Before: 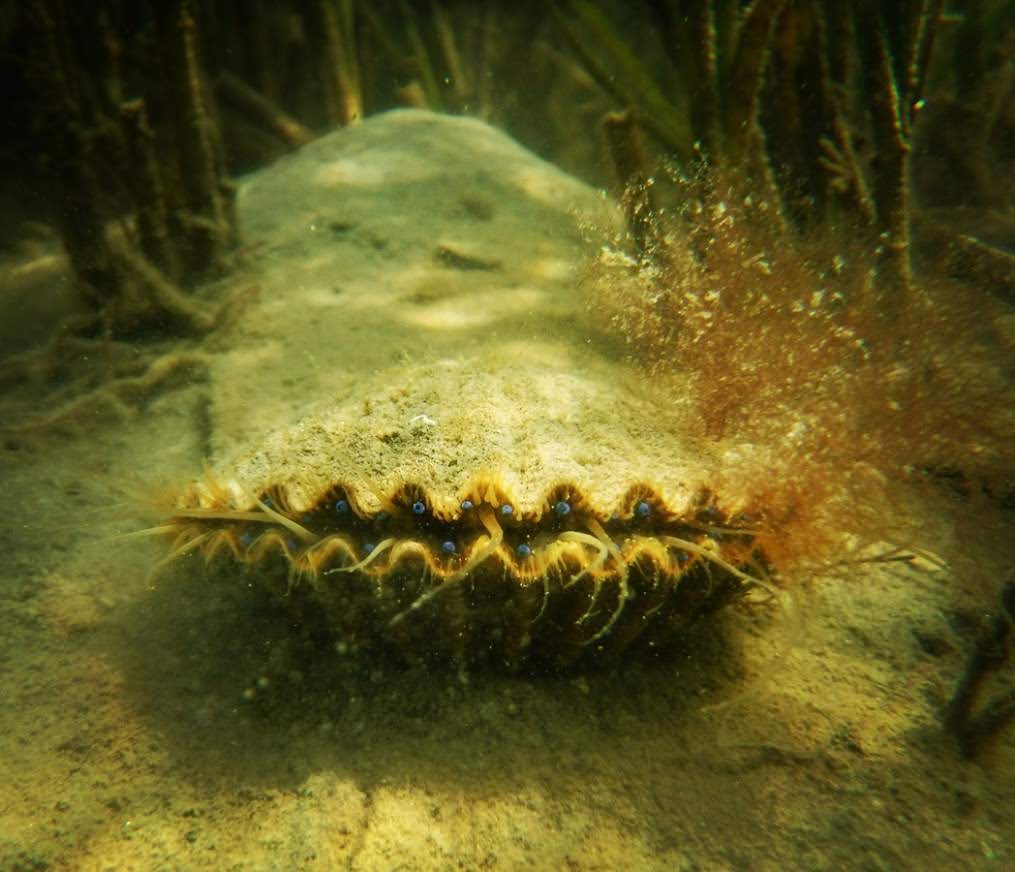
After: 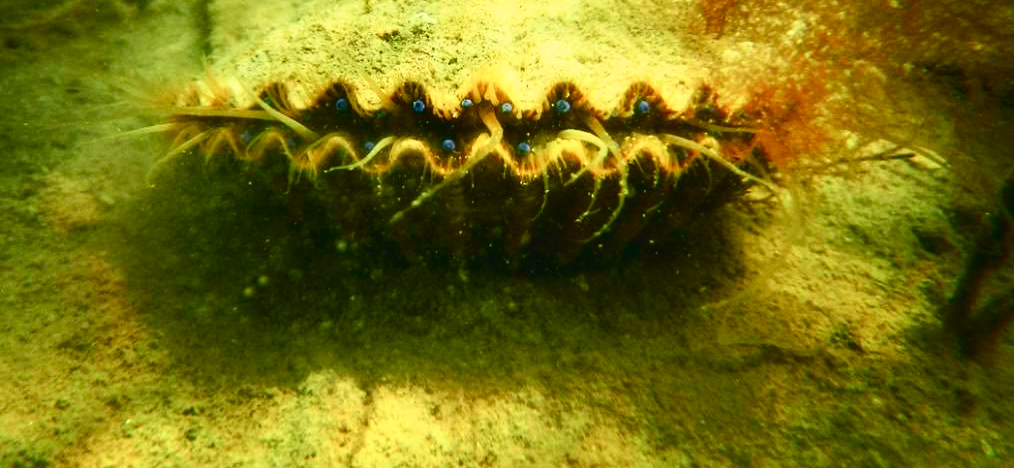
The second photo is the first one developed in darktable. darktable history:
crop and rotate: top 46.237%
tone curve: curves: ch0 [(0, 0.018) (0.162, 0.128) (0.434, 0.478) (0.667, 0.785) (0.819, 0.943) (1, 0.991)]; ch1 [(0, 0) (0.402, 0.36) (0.476, 0.449) (0.506, 0.505) (0.523, 0.518) (0.579, 0.626) (0.641, 0.668) (0.693, 0.745) (0.861, 0.934) (1, 1)]; ch2 [(0, 0) (0.424, 0.388) (0.483, 0.472) (0.503, 0.505) (0.521, 0.519) (0.547, 0.581) (0.582, 0.648) (0.699, 0.759) (0.997, 0.858)], color space Lab, independent channels
